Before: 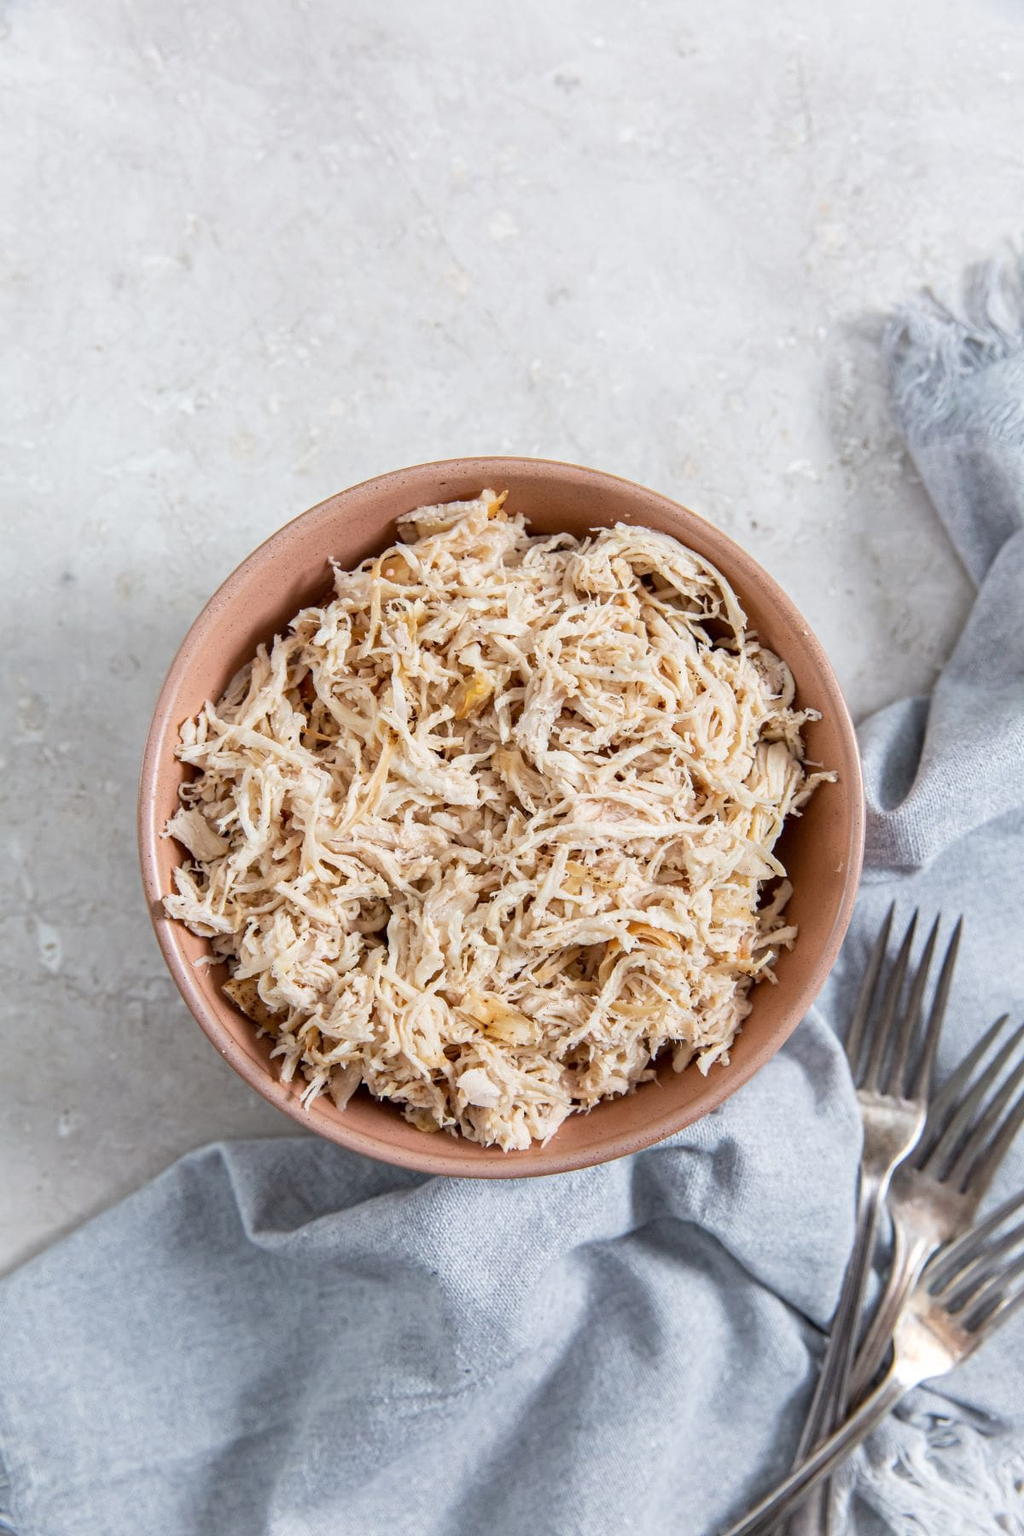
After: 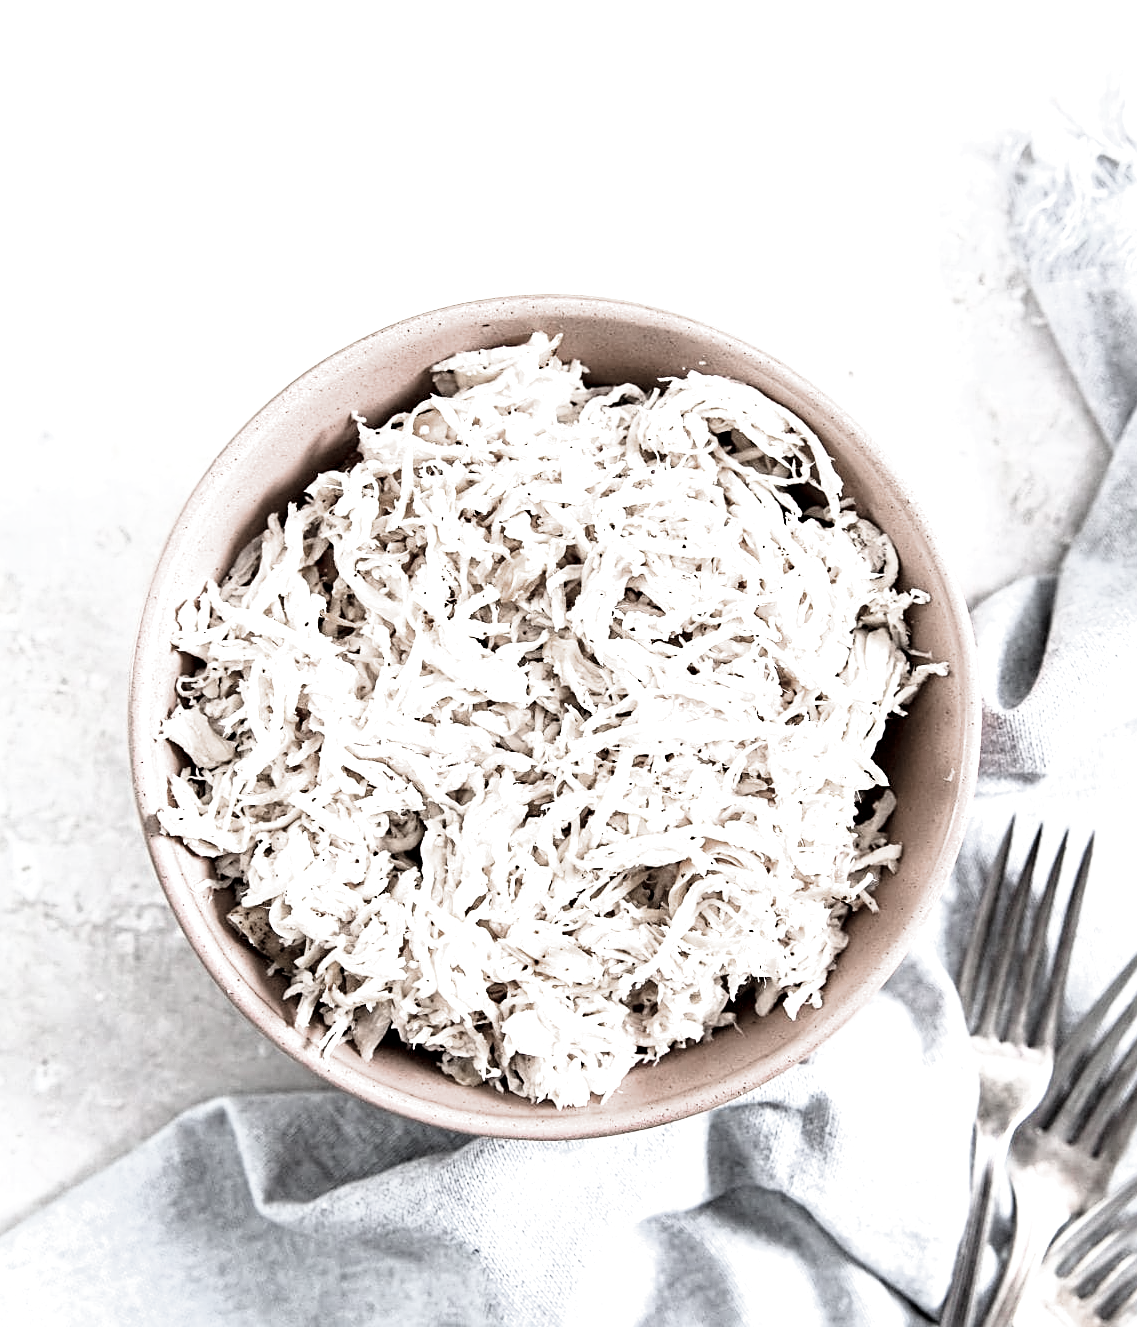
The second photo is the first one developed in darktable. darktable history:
sharpen: amount 0.491
exposure: black level correction 0, exposure 1.098 EV, compensate highlight preservation false
crop and rotate: left 2.824%, top 13.435%, right 2.369%, bottom 12.836%
color zones: curves: ch1 [(0, 0.34) (0.143, 0.164) (0.286, 0.152) (0.429, 0.176) (0.571, 0.173) (0.714, 0.188) (0.857, 0.199) (1, 0.34)]
contrast brightness saturation: brightness -0.087
filmic rgb: black relative exposure -5.49 EV, white relative exposure 2.5 EV, target black luminance 0%, hardness 4.55, latitude 66.99%, contrast 1.444, shadows ↔ highlights balance -3.87%
